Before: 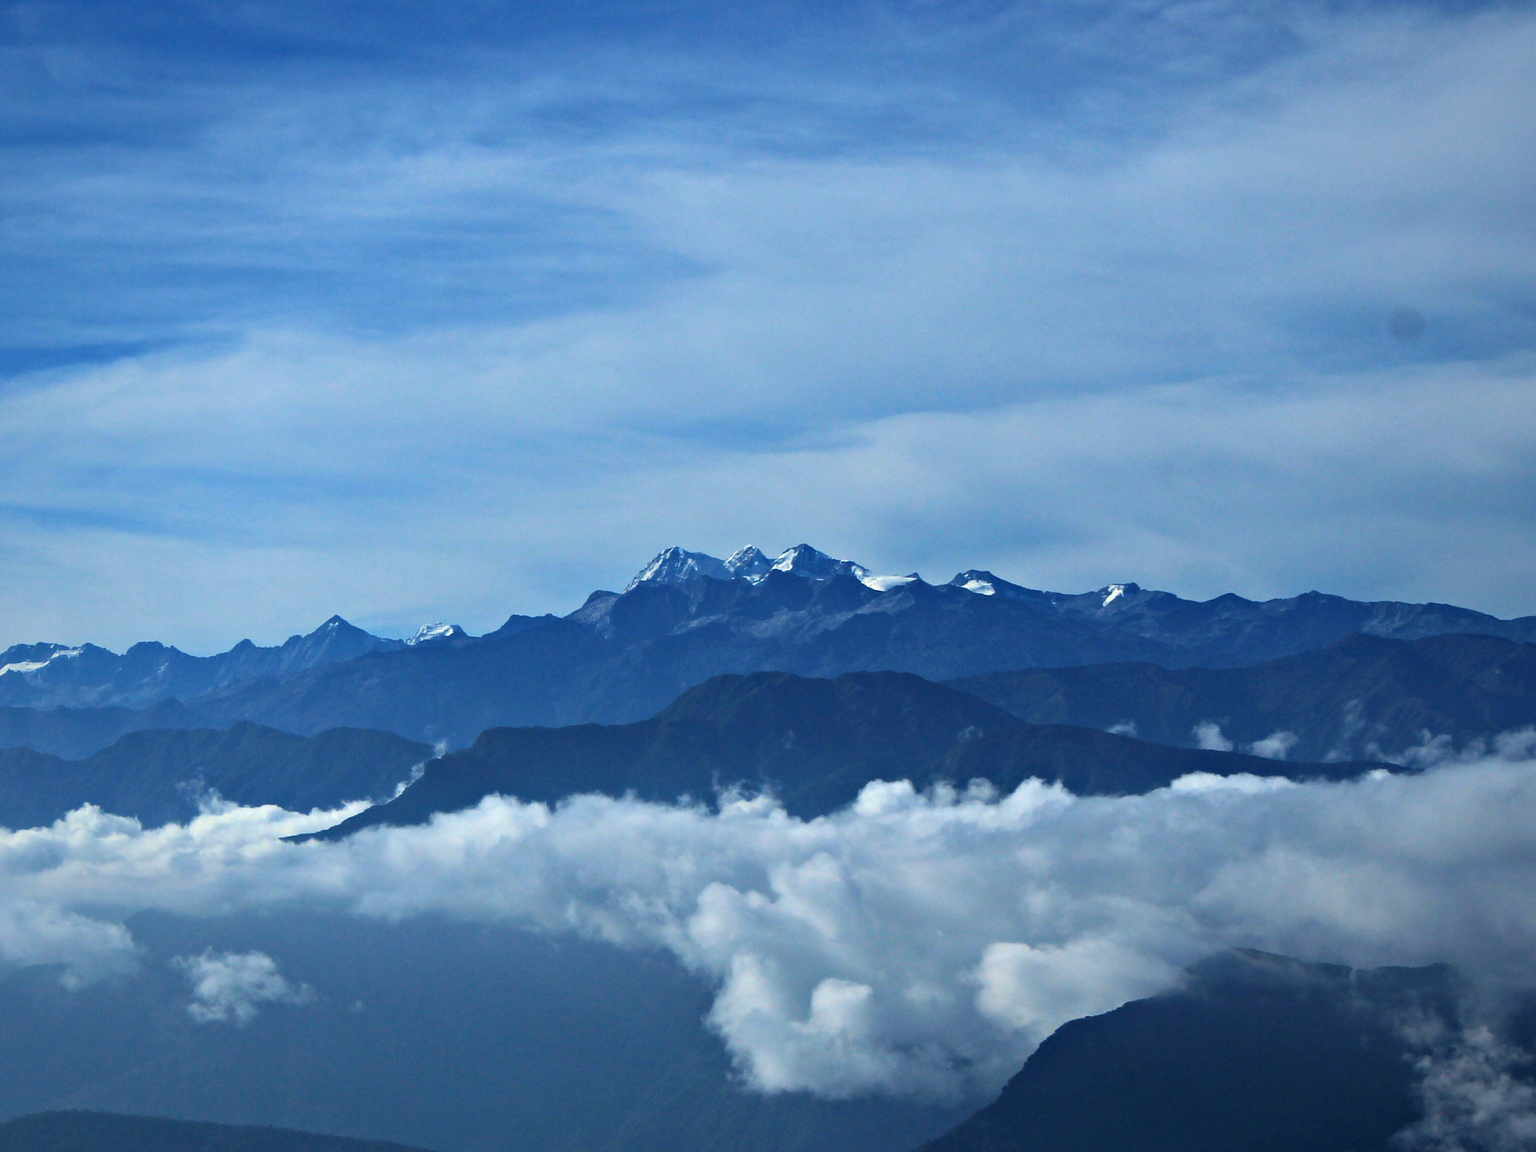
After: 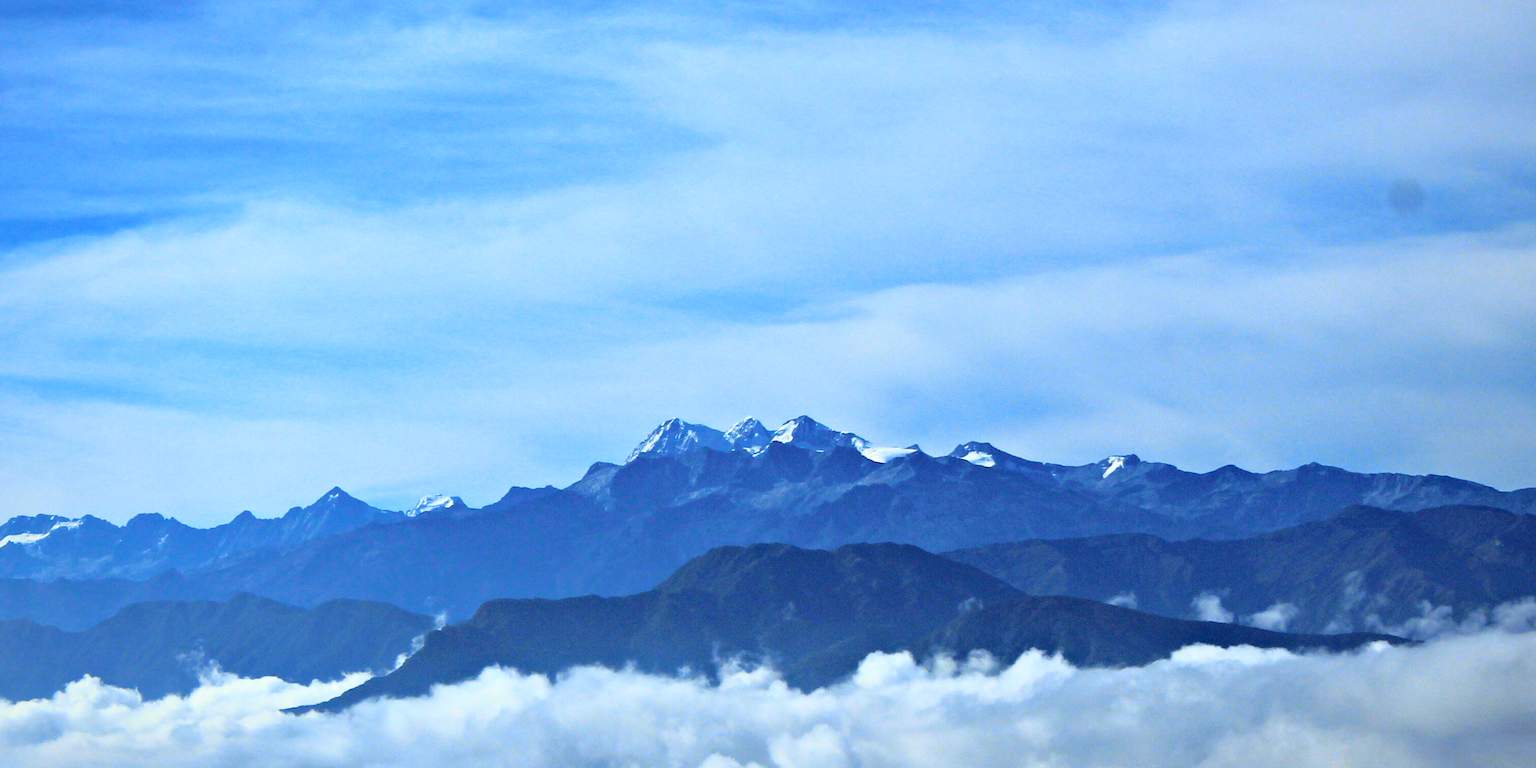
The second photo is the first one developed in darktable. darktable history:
exposure: exposure 0.2 EV, compensate highlight preservation false
crop: top 11.166%, bottom 22.168%
white balance: red 0.974, blue 1.044
tone curve: curves: ch0 [(0, 0) (0.062, 0.023) (0.168, 0.142) (0.359, 0.44) (0.469, 0.544) (0.634, 0.722) (0.839, 0.909) (0.998, 0.978)]; ch1 [(0, 0) (0.437, 0.453) (0.472, 0.47) (0.502, 0.504) (0.527, 0.546) (0.568, 0.619) (0.608, 0.665) (0.669, 0.748) (0.859, 0.899) (1, 1)]; ch2 [(0, 0) (0.33, 0.301) (0.421, 0.443) (0.473, 0.501) (0.504, 0.504) (0.535, 0.564) (0.575, 0.625) (0.608, 0.676) (1, 1)], color space Lab, independent channels, preserve colors none
